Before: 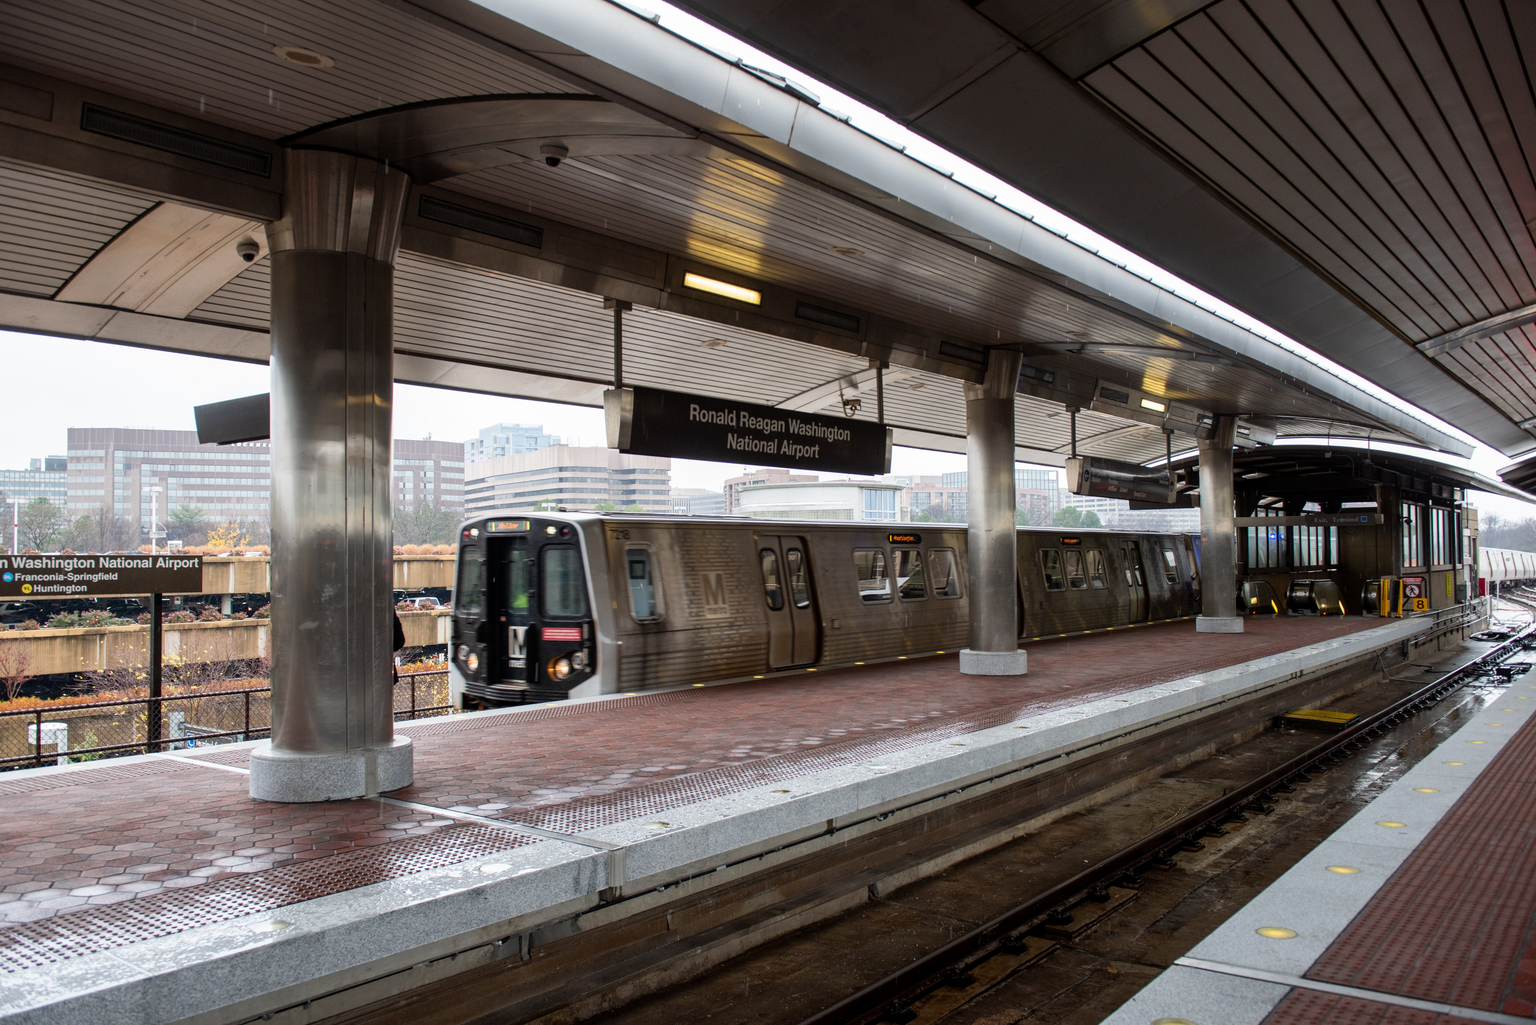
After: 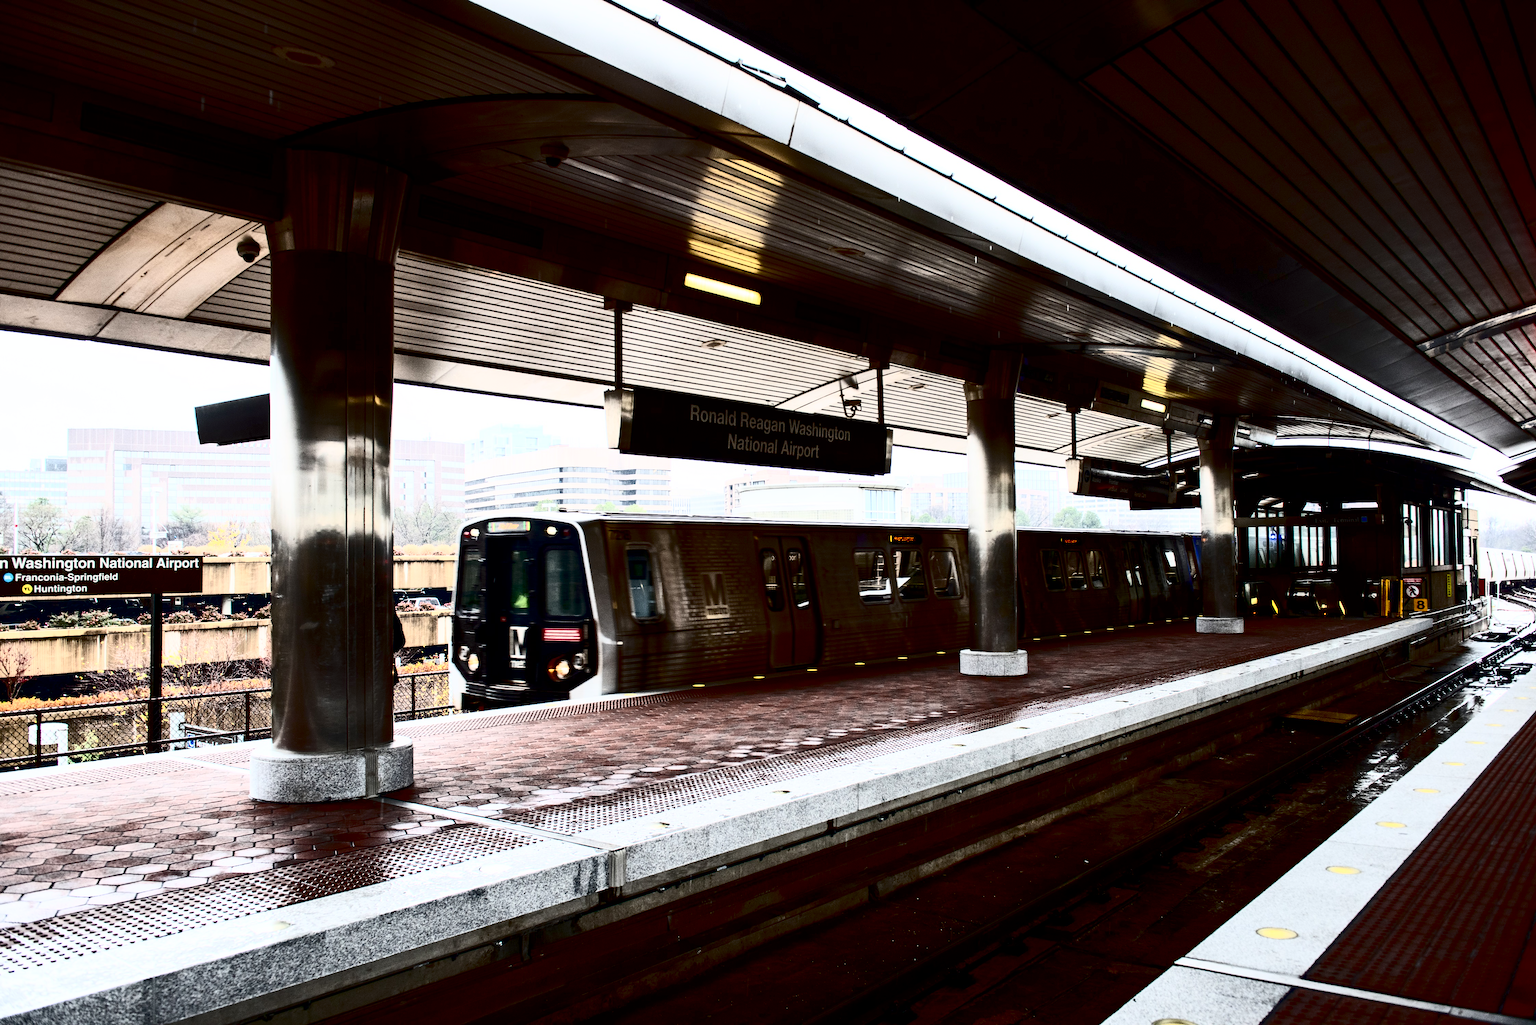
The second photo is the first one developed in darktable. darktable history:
contrast brightness saturation: contrast 0.948, brightness 0.194
exposure: black level correction 0.028, exposure -0.076 EV, compensate highlight preservation false
